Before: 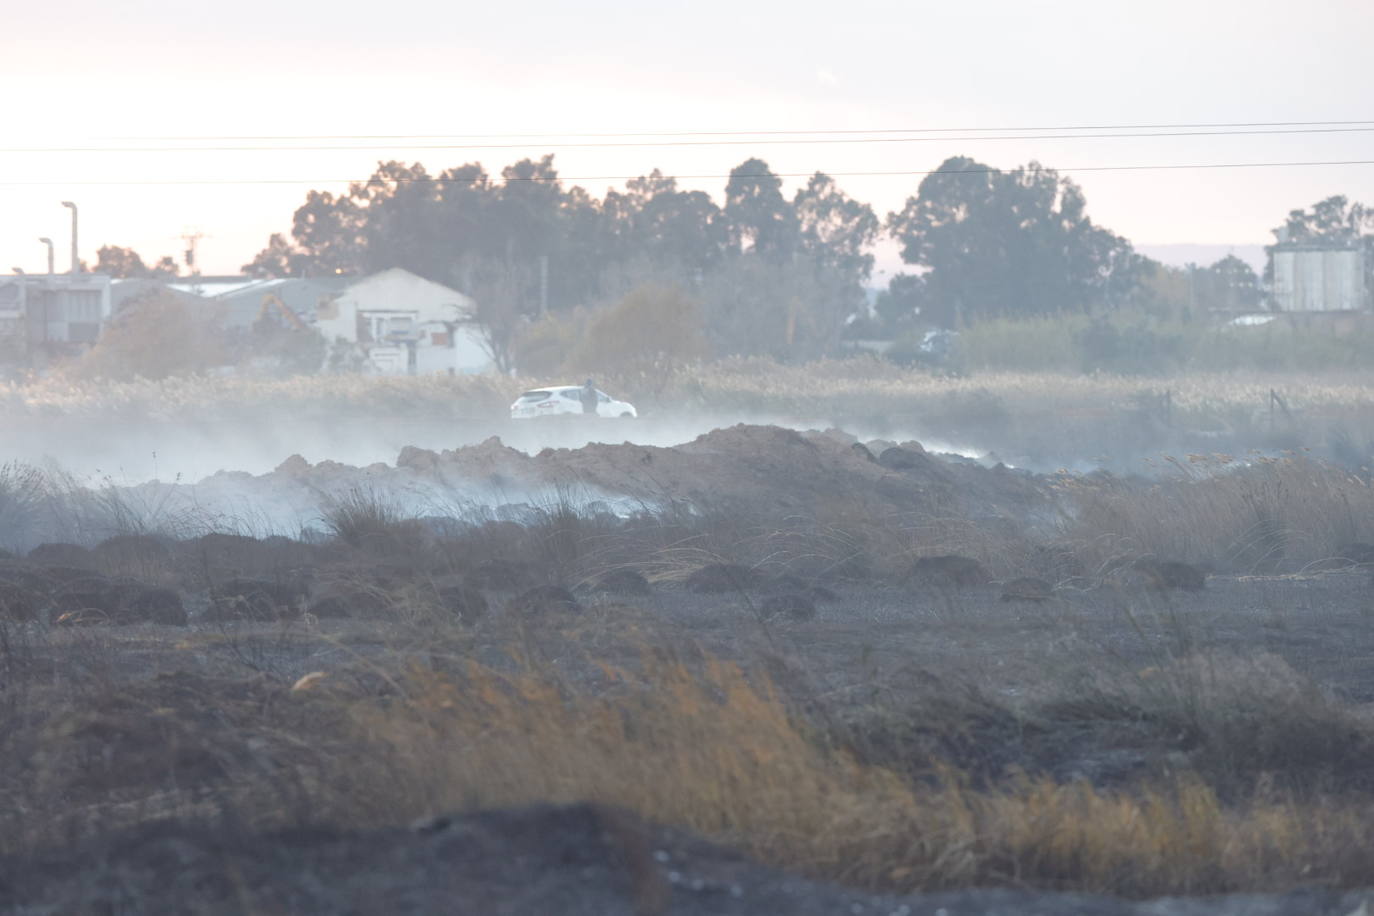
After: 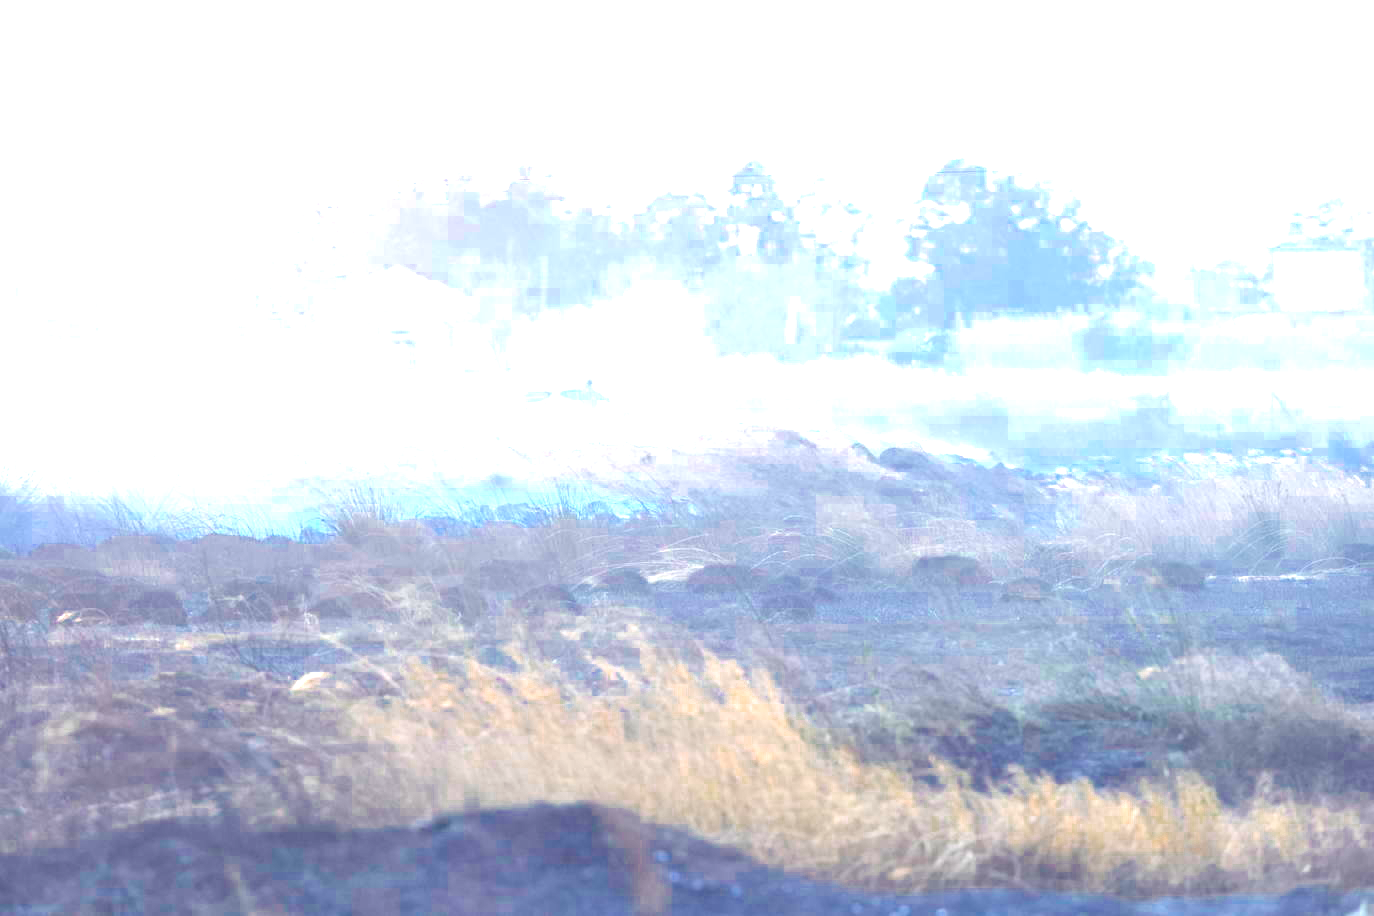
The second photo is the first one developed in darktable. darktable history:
color zones: curves: ch0 [(0, 0.553) (0.123, 0.58) (0.23, 0.419) (0.468, 0.155) (0.605, 0.132) (0.723, 0.063) (0.833, 0.172) (0.921, 0.468)]; ch1 [(0.025, 0.645) (0.229, 0.584) (0.326, 0.551) (0.537, 0.446) (0.599, 0.911) (0.708, 1) (0.805, 0.944)]; ch2 [(0.086, 0.468) (0.254, 0.464) (0.638, 0.564) (0.702, 0.592) (0.768, 0.564)]
exposure: exposure 2.25 EV, compensate highlight preservation false
